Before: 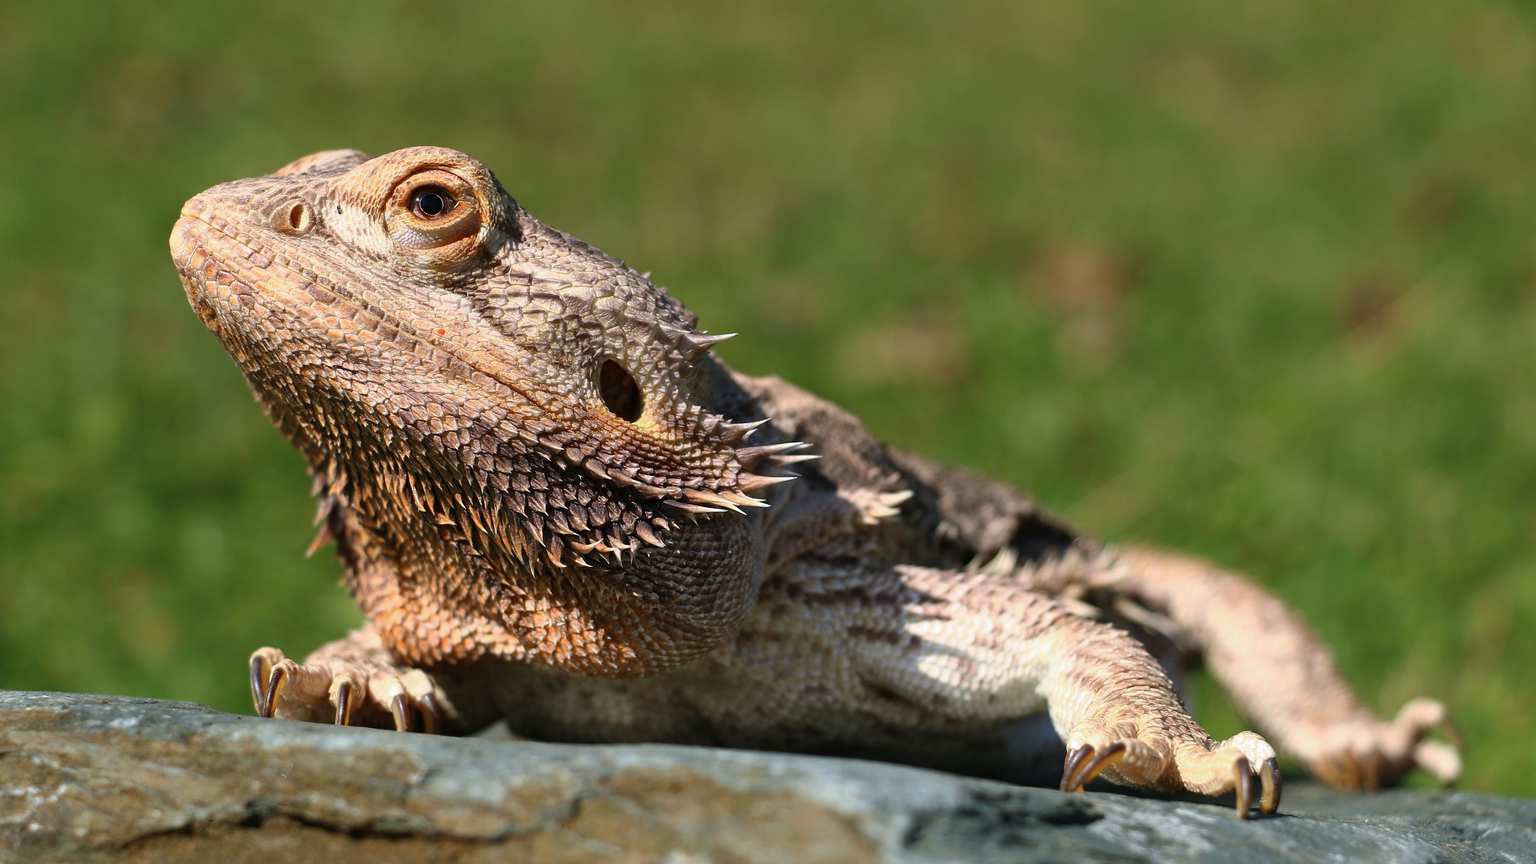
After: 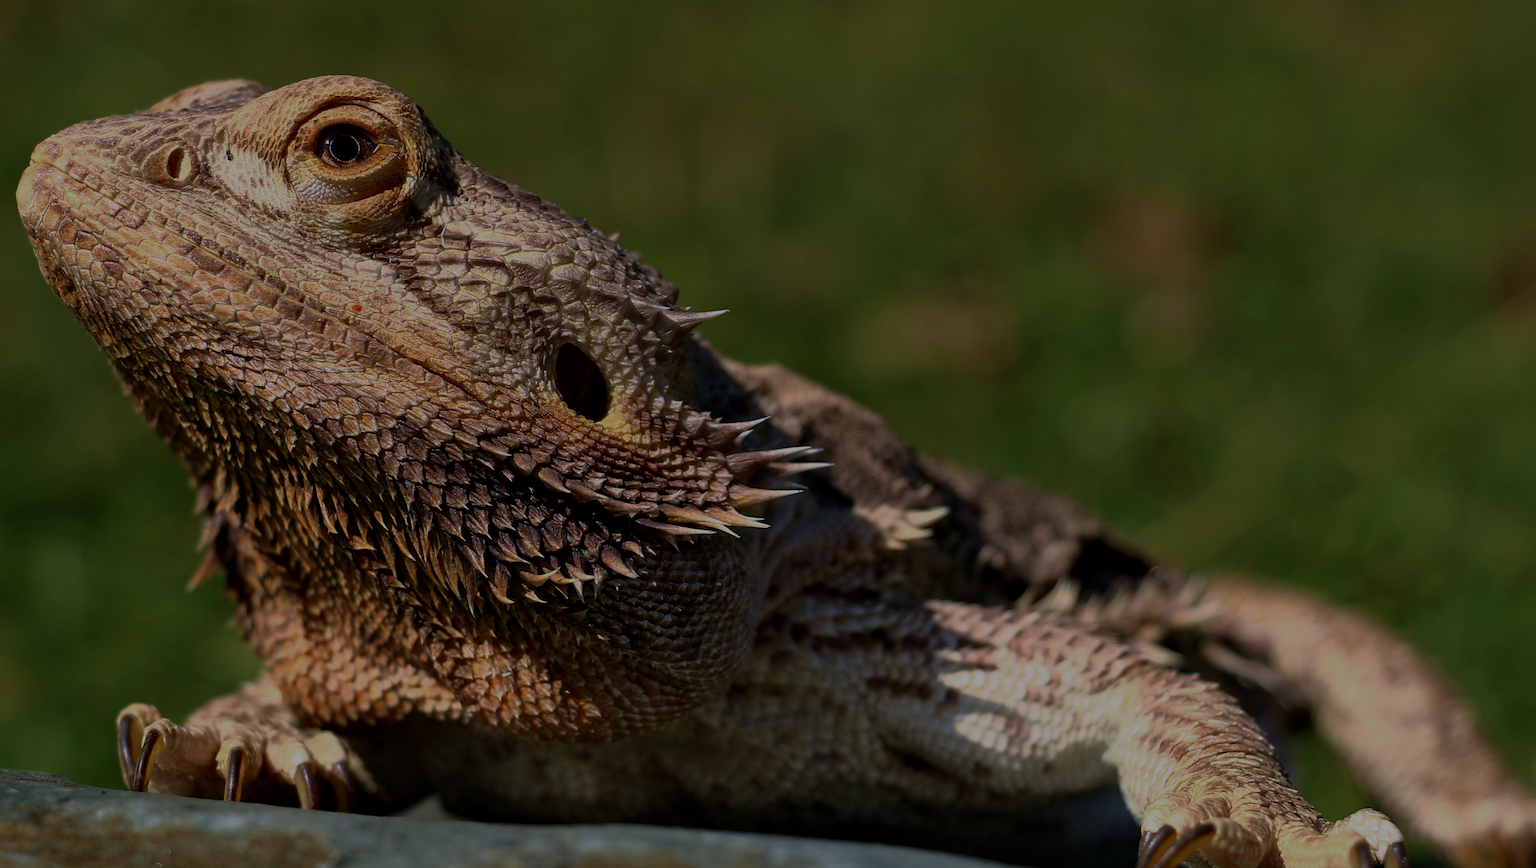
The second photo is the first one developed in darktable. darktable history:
velvia: on, module defaults
local contrast: mode bilateral grid, contrast 20, coarseness 50, detail 119%, midtone range 0.2
crop and rotate: left 10.226%, top 10.01%, right 10.01%, bottom 9.843%
tone equalizer: -8 EV -1.97 EV, -7 EV -1.98 EV, -6 EV -2 EV, -5 EV -1.98 EV, -4 EV -1.97 EV, -3 EV -1.98 EV, -2 EV -1.98 EV, -1 EV -1.63 EV, +0 EV -1.98 EV, edges refinement/feathering 500, mask exposure compensation -1.57 EV, preserve details no
color zones: curves: ch1 [(0, 0.525) (0.143, 0.556) (0.286, 0.52) (0.429, 0.5) (0.571, 0.5) (0.714, 0.5) (0.857, 0.503) (1, 0.525)]
